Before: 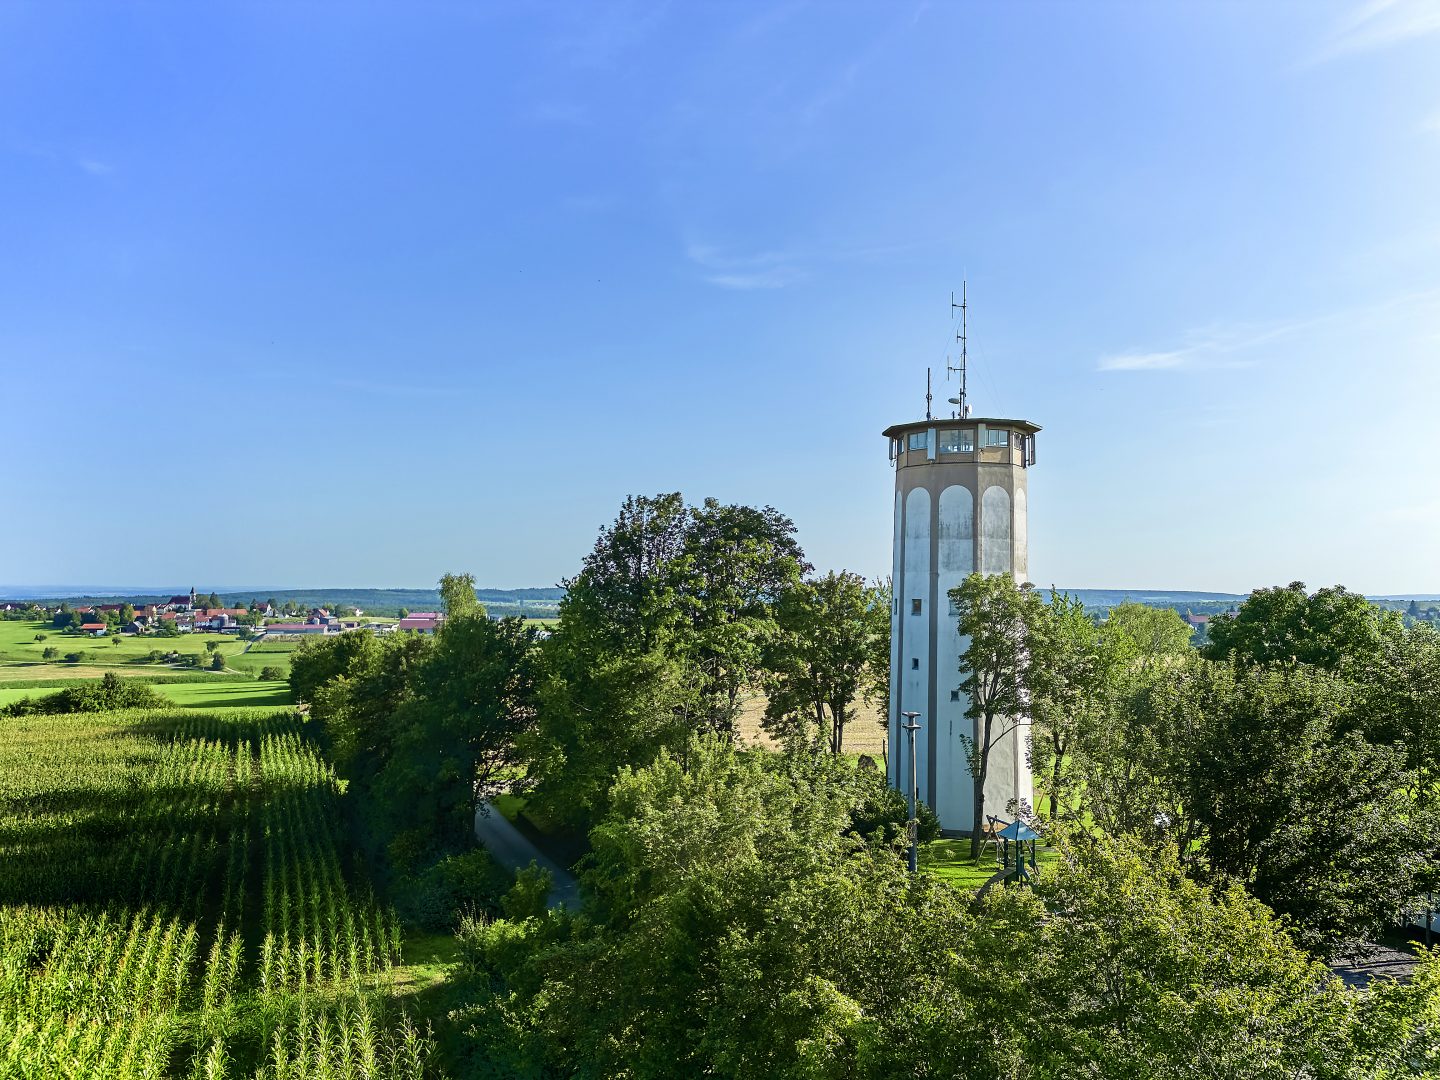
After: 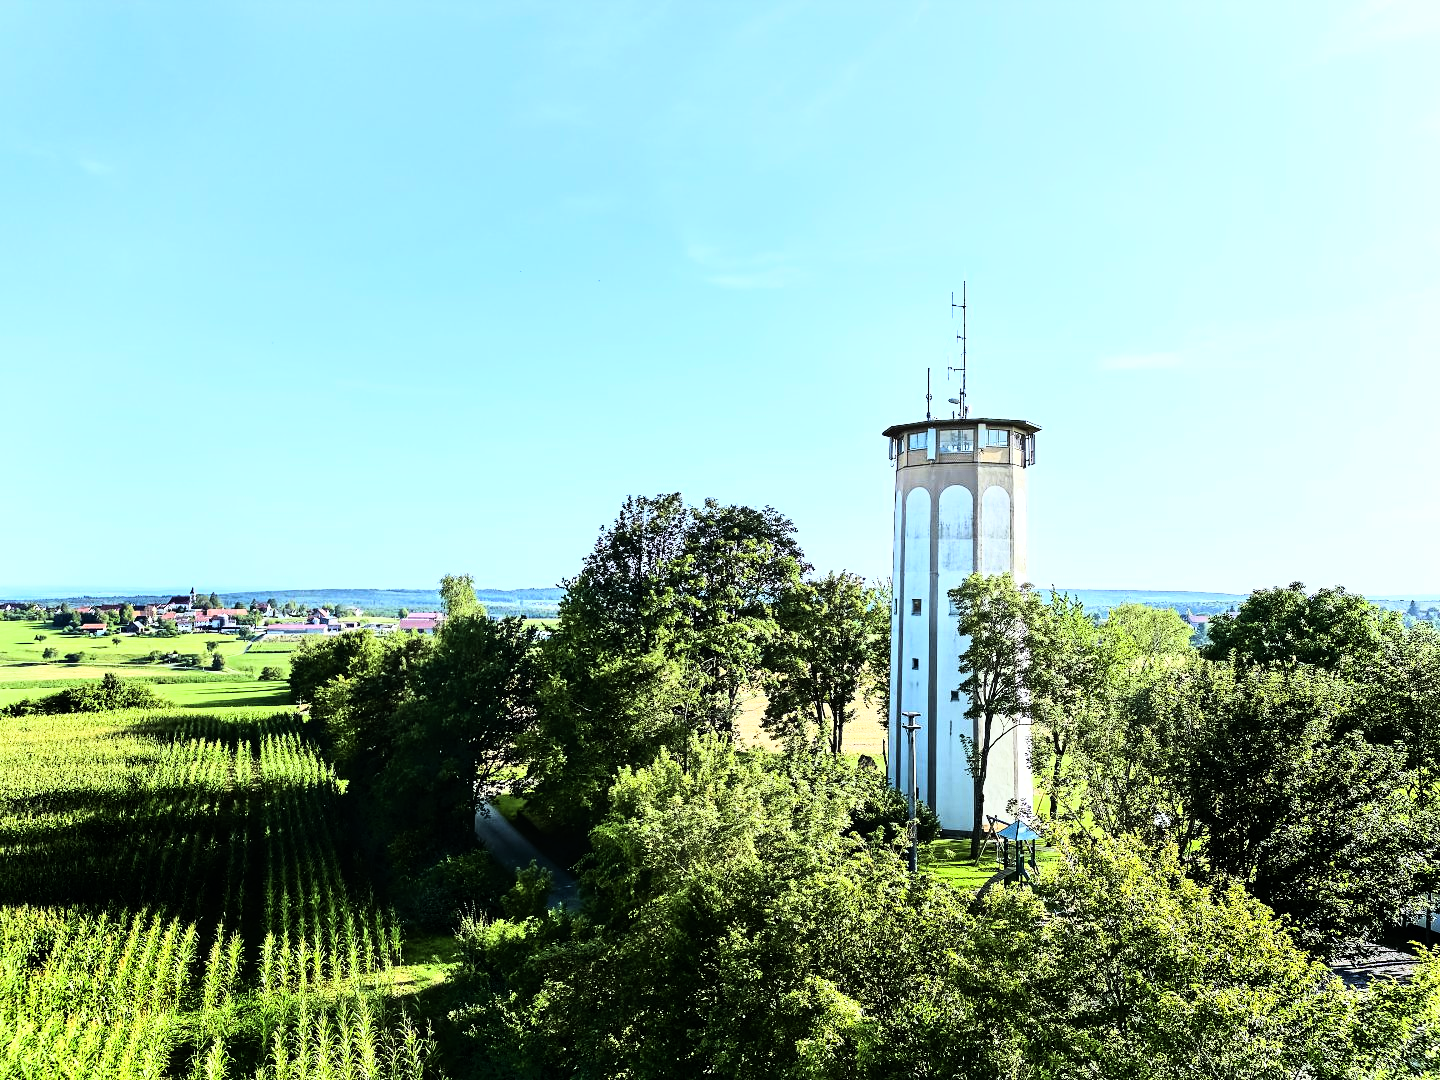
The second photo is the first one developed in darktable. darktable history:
rgb curve: curves: ch0 [(0, 0) (0.21, 0.15) (0.24, 0.21) (0.5, 0.75) (0.75, 0.96) (0.89, 0.99) (1, 1)]; ch1 [(0, 0.02) (0.21, 0.13) (0.25, 0.2) (0.5, 0.67) (0.75, 0.9) (0.89, 0.97) (1, 1)]; ch2 [(0, 0.02) (0.21, 0.13) (0.25, 0.2) (0.5, 0.67) (0.75, 0.9) (0.89, 0.97) (1, 1)], compensate middle gray true
shadows and highlights: shadows 12, white point adjustment 1.2, highlights -0.36, soften with gaussian
white balance: red 0.98, blue 1.034
